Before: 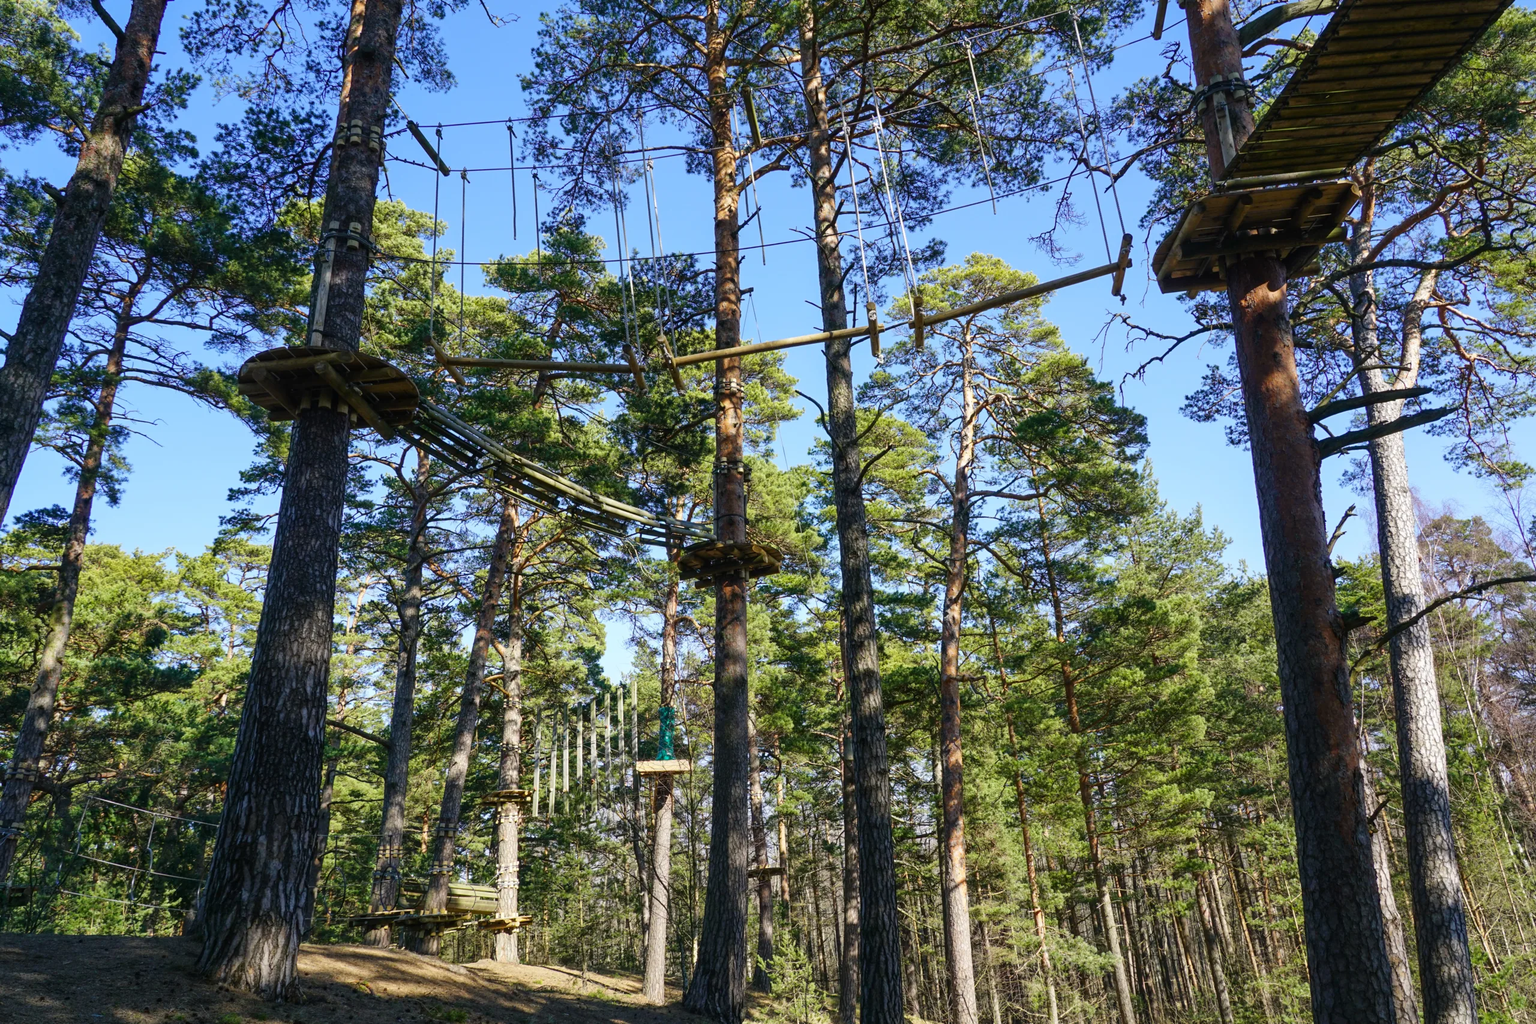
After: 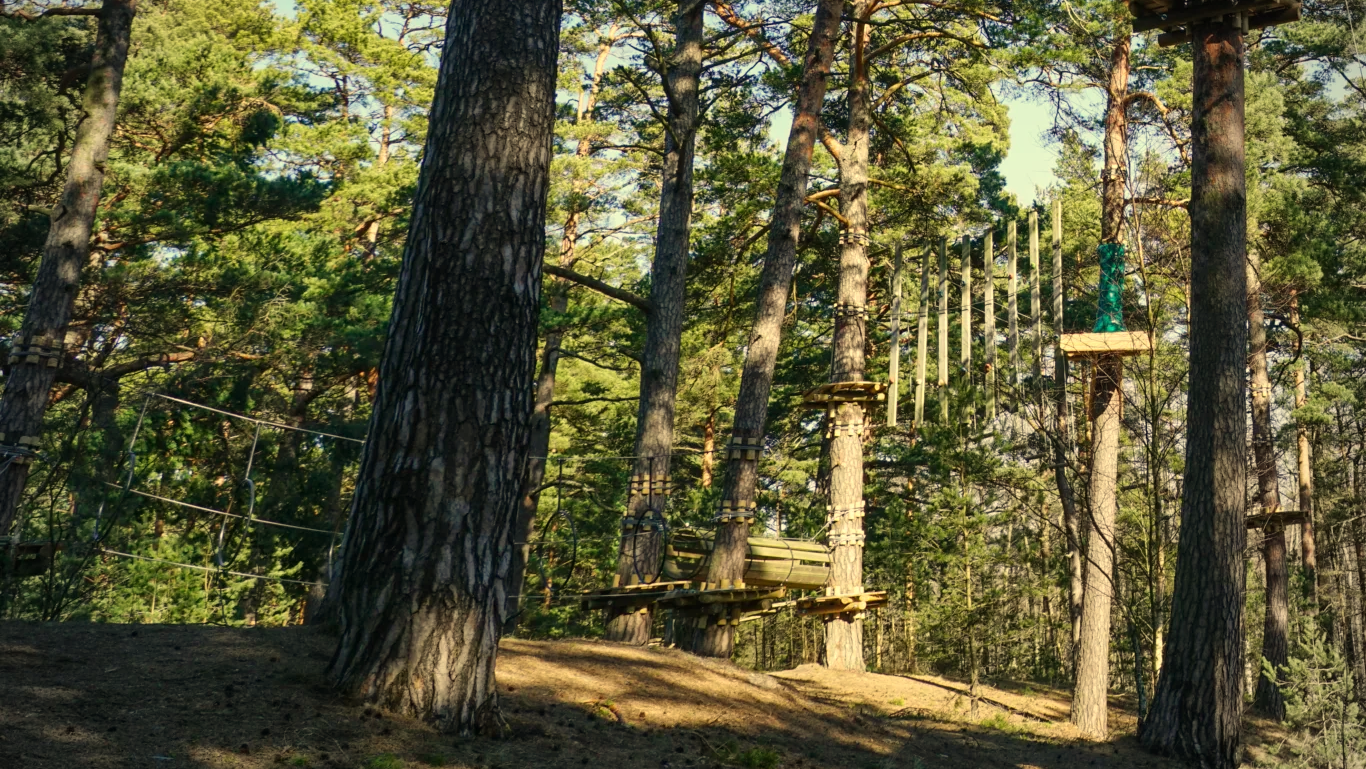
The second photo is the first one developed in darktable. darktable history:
white balance: red 1.08, blue 0.791
vignetting: on, module defaults
crop and rotate: top 54.778%, right 46.61%, bottom 0.159%
